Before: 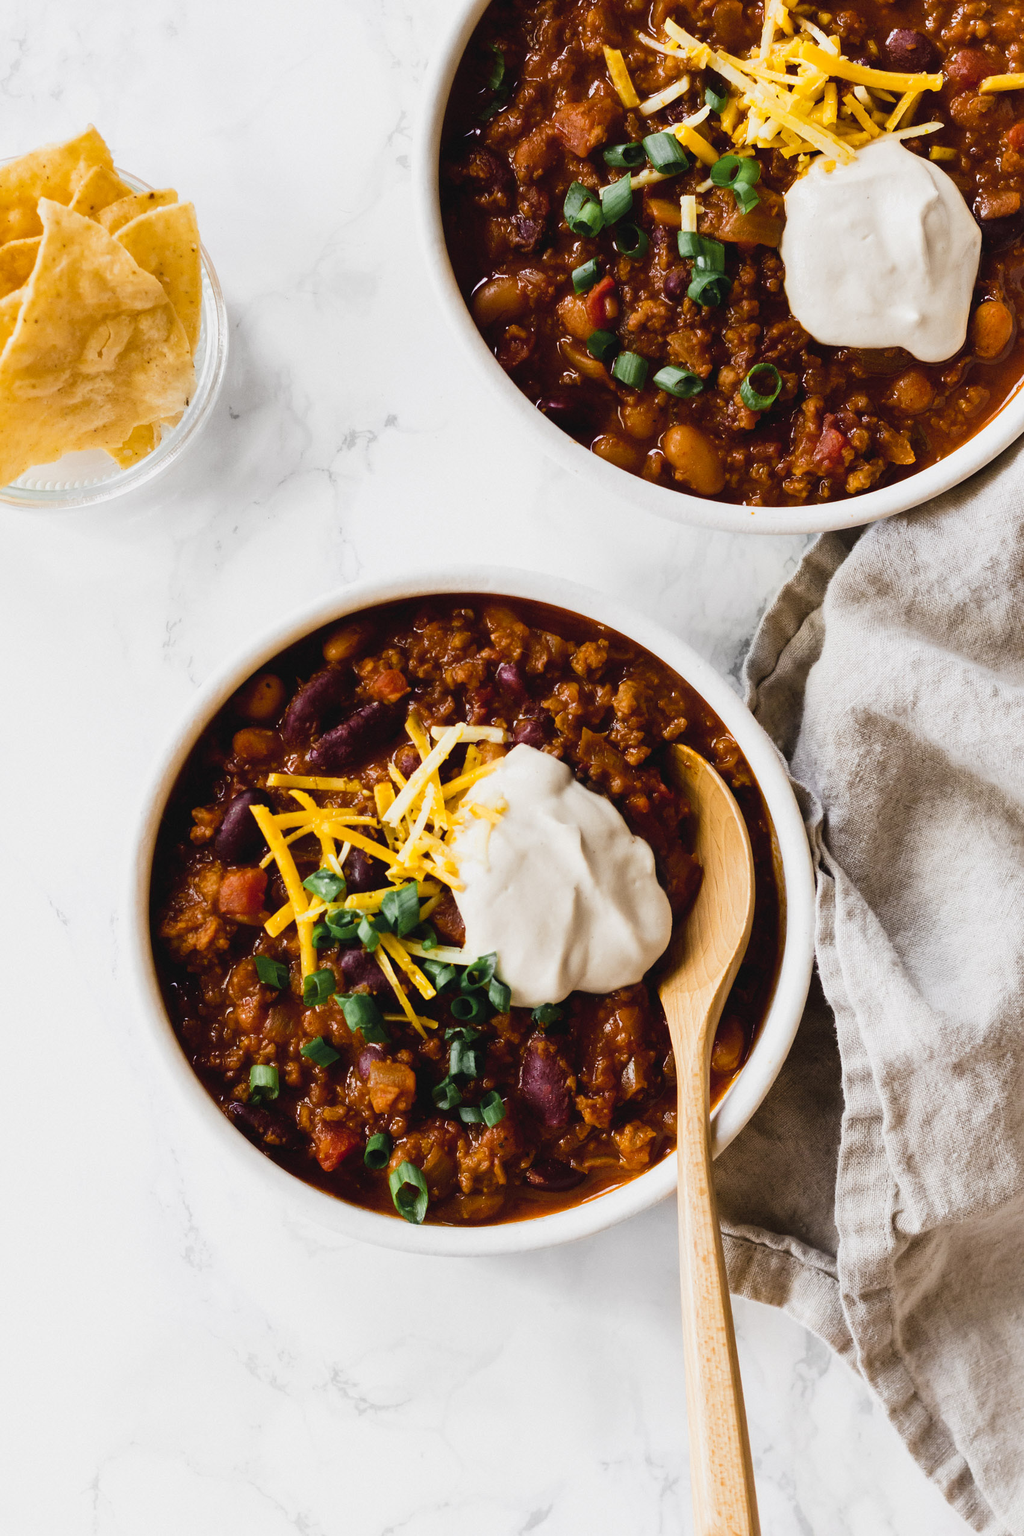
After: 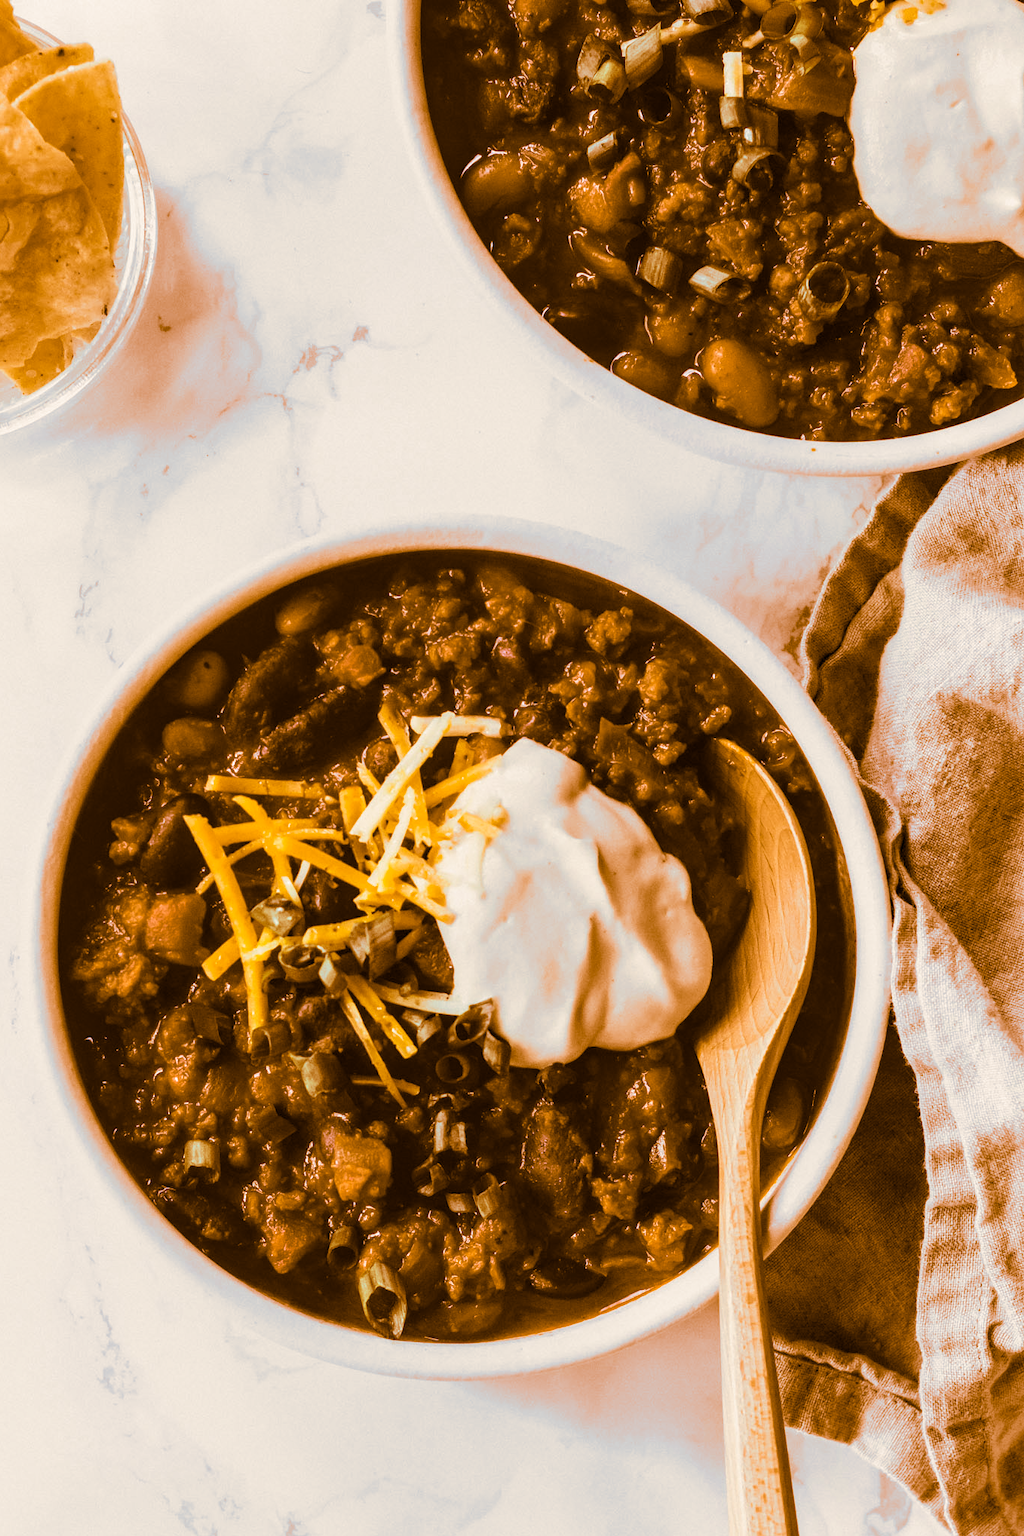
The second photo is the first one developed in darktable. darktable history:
crop and rotate: left 10.071%, top 10.071%, right 10.02%, bottom 10.02%
local contrast: detail 130%
split-toning: shadows › hue 26°, shadows › saturation 0.92, highlights › hue 40°, highlights › saturation 0.92, balance -63, compress 0%
